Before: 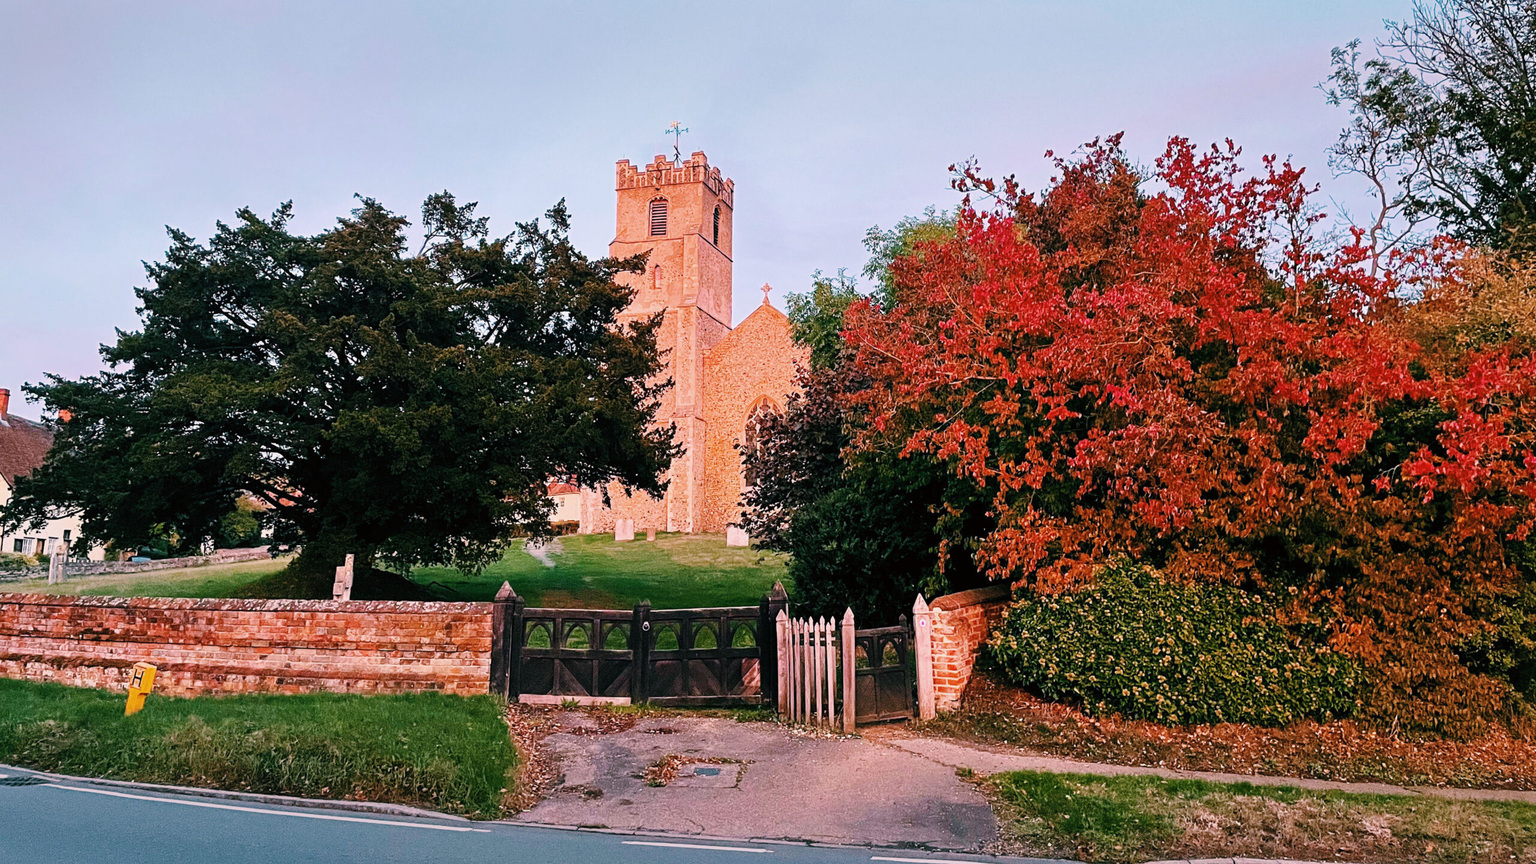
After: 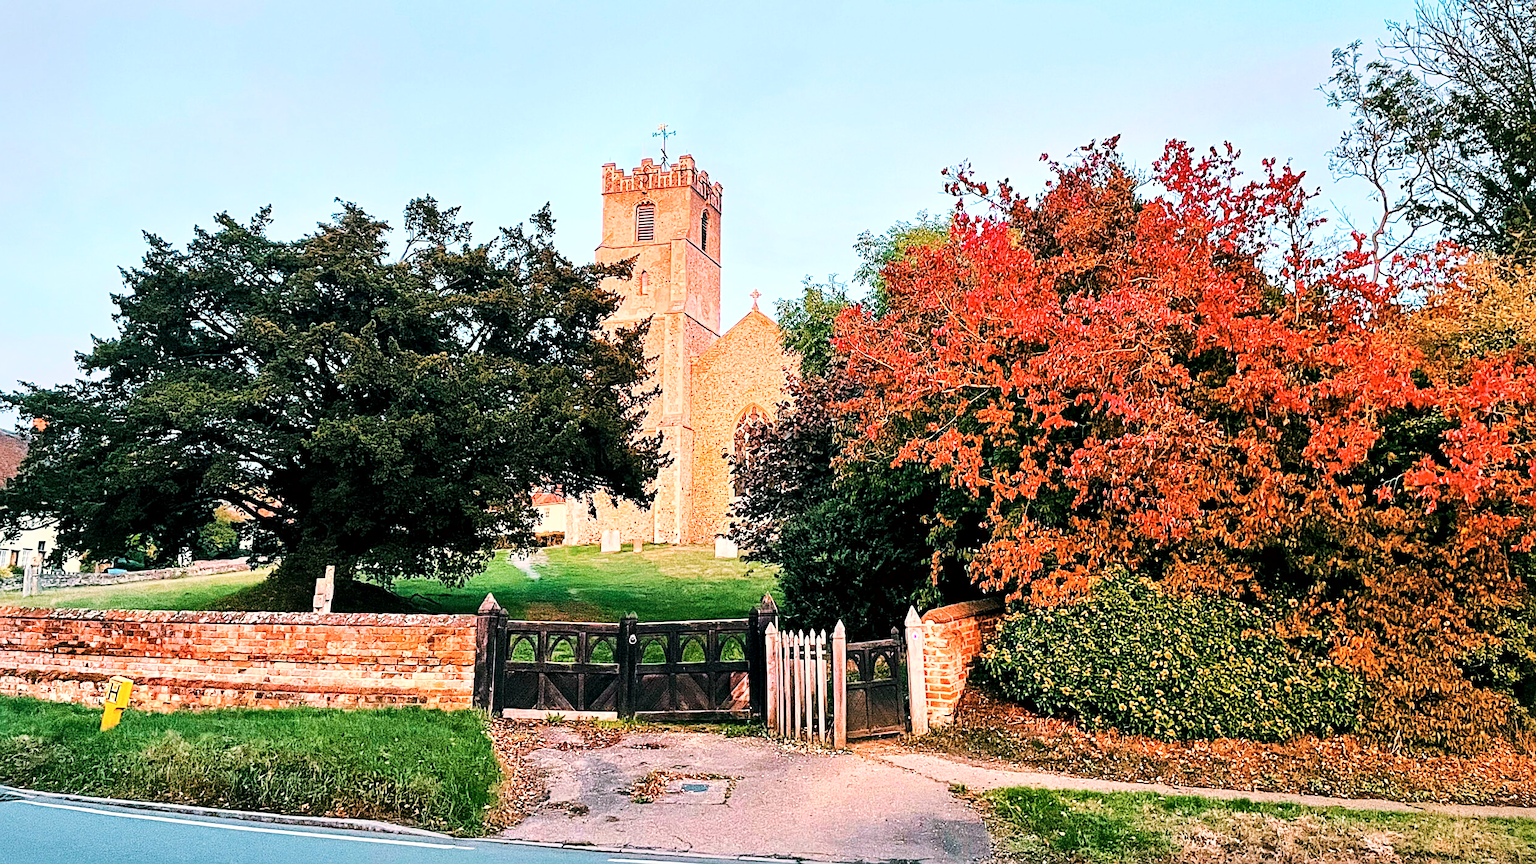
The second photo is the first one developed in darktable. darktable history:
crop: left 1.743%, right 0.268%, bottom 2.011%
color correction: highlights a* -8, highlights b* 3.1
local contrast: mode bilateral grid, contrast 100, coarseness 100, detail 165%, midtone range 0.2
base curve: curves: ch0 [(0, 0) (0.025, 0.046) (0.112, 0.277) (0.467, 0.74) (0.814, 0.929) (1, 0.942)]
sharpen: on, module defaults
